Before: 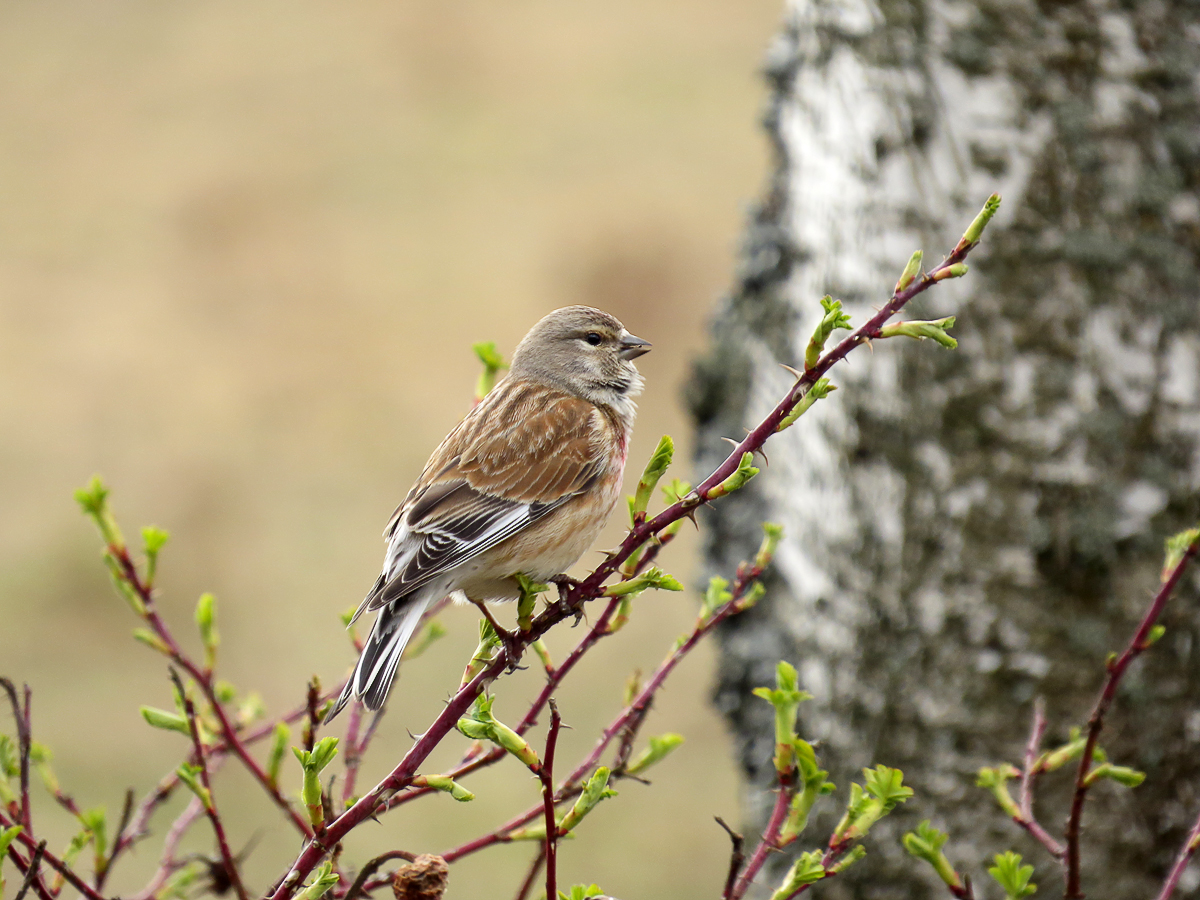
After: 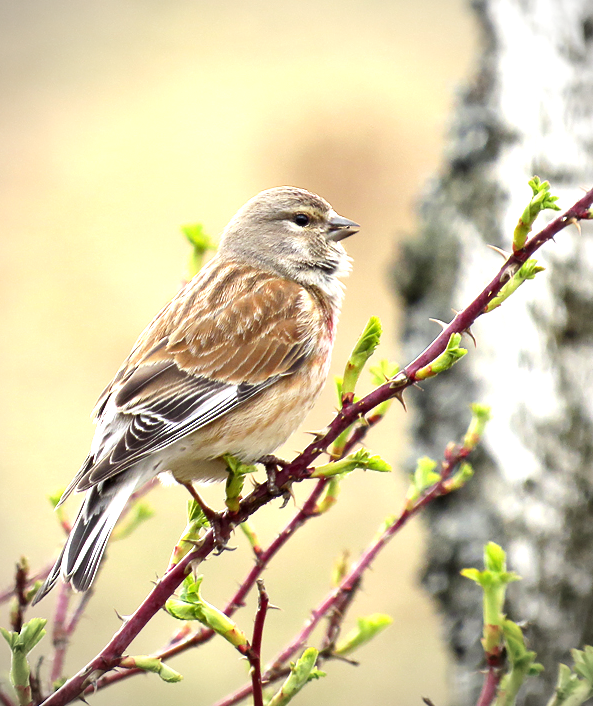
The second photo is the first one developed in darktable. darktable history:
vignetting: on, module defaults
exposure: black level correction 0, exposure 0.9 EV, compensate highlight preservation false
crop and rotate: angle 0.02°, left 24.353%, top 13.219%, right 26.156%, bottom 8.224%
